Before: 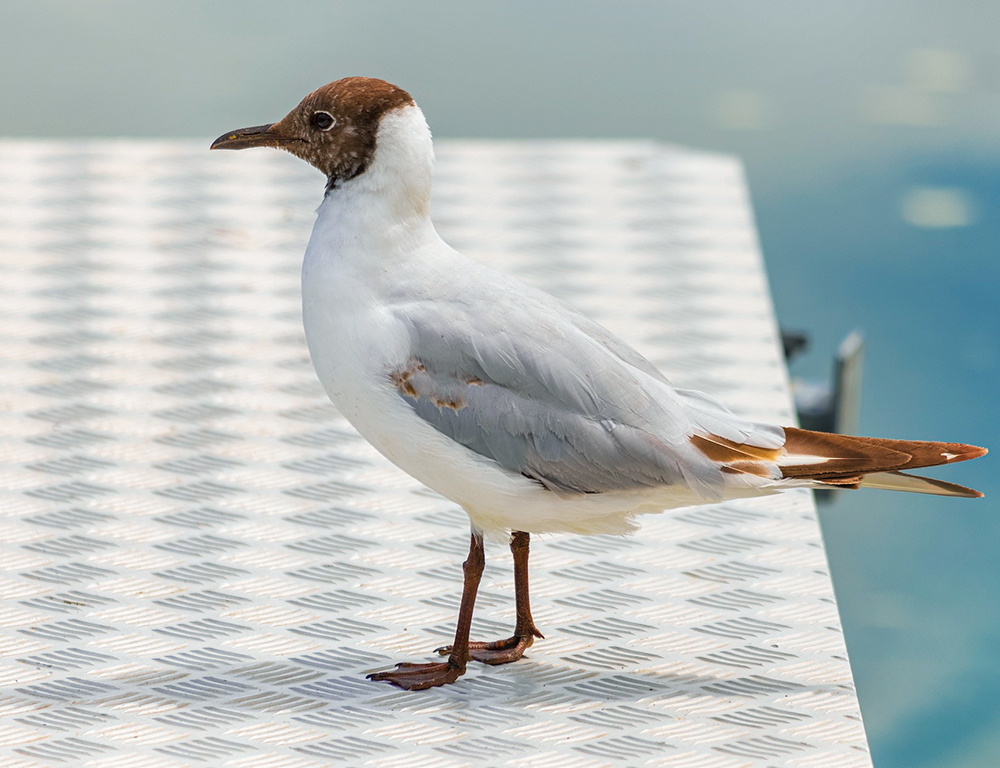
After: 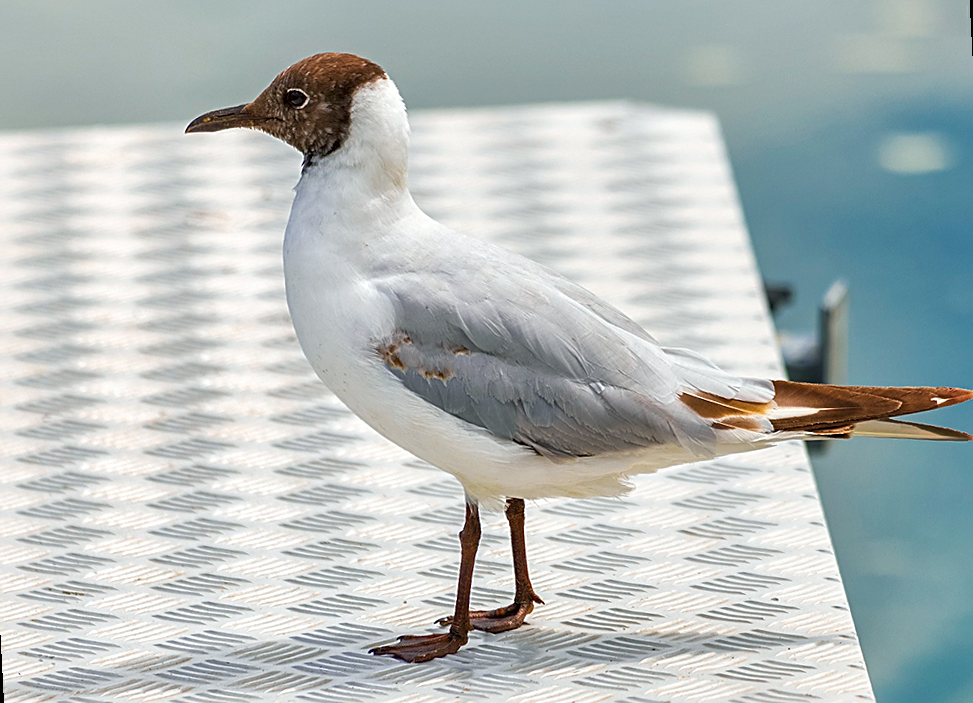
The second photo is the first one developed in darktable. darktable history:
local contrast: mode bilateral grid, contrast 20, coarseness 50, detail 150%, midtone range 0.2
rotate and perspective: rotation -3°, crop left 0.031, crop right 0.968, crop top 0.07, crop bottom 0.93
sharpen: on, module defaults
